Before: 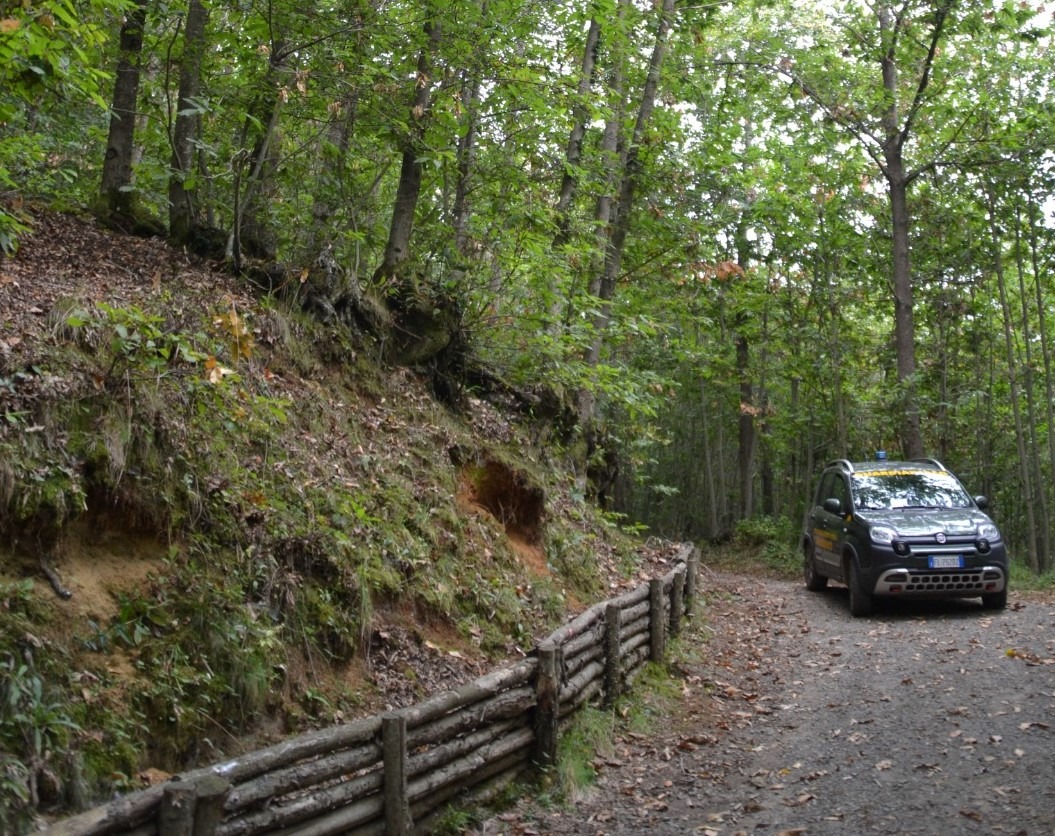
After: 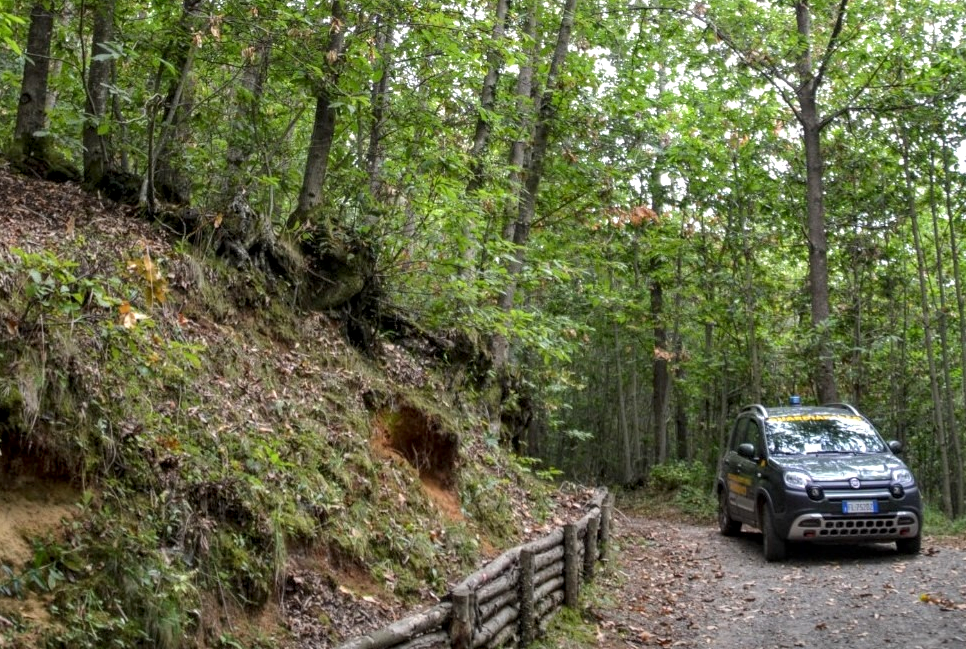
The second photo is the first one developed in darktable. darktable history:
crop: left 8.155%, top 6.611%, bottom 15.385%
contrast brightness saturation: contrast 0.03, brightness 0.06, saturation 0.13
local contrast: highlights 61%, detail 143%, midtone range 0.428
